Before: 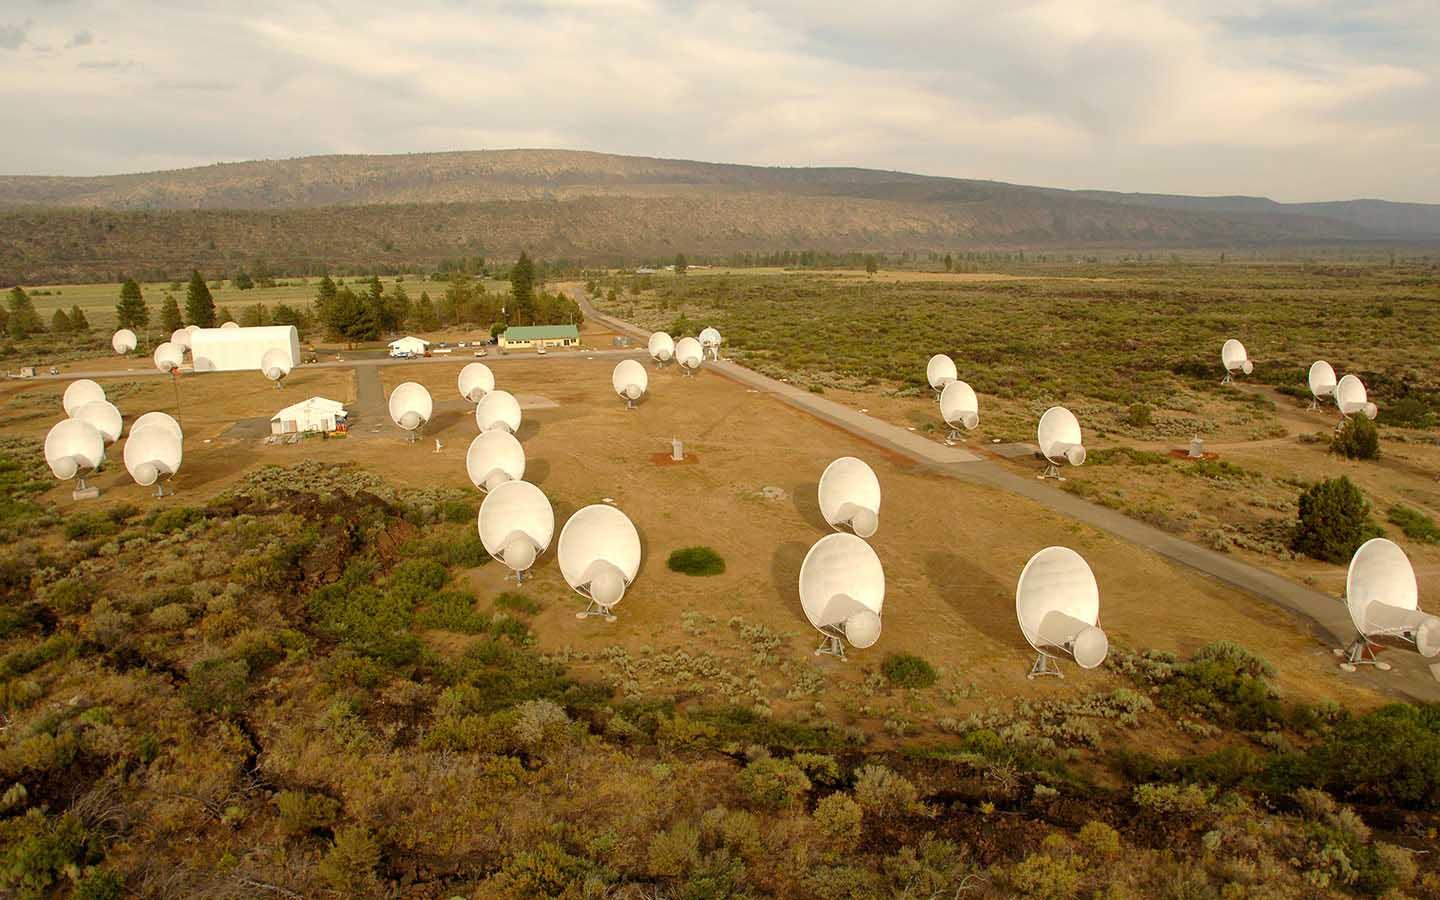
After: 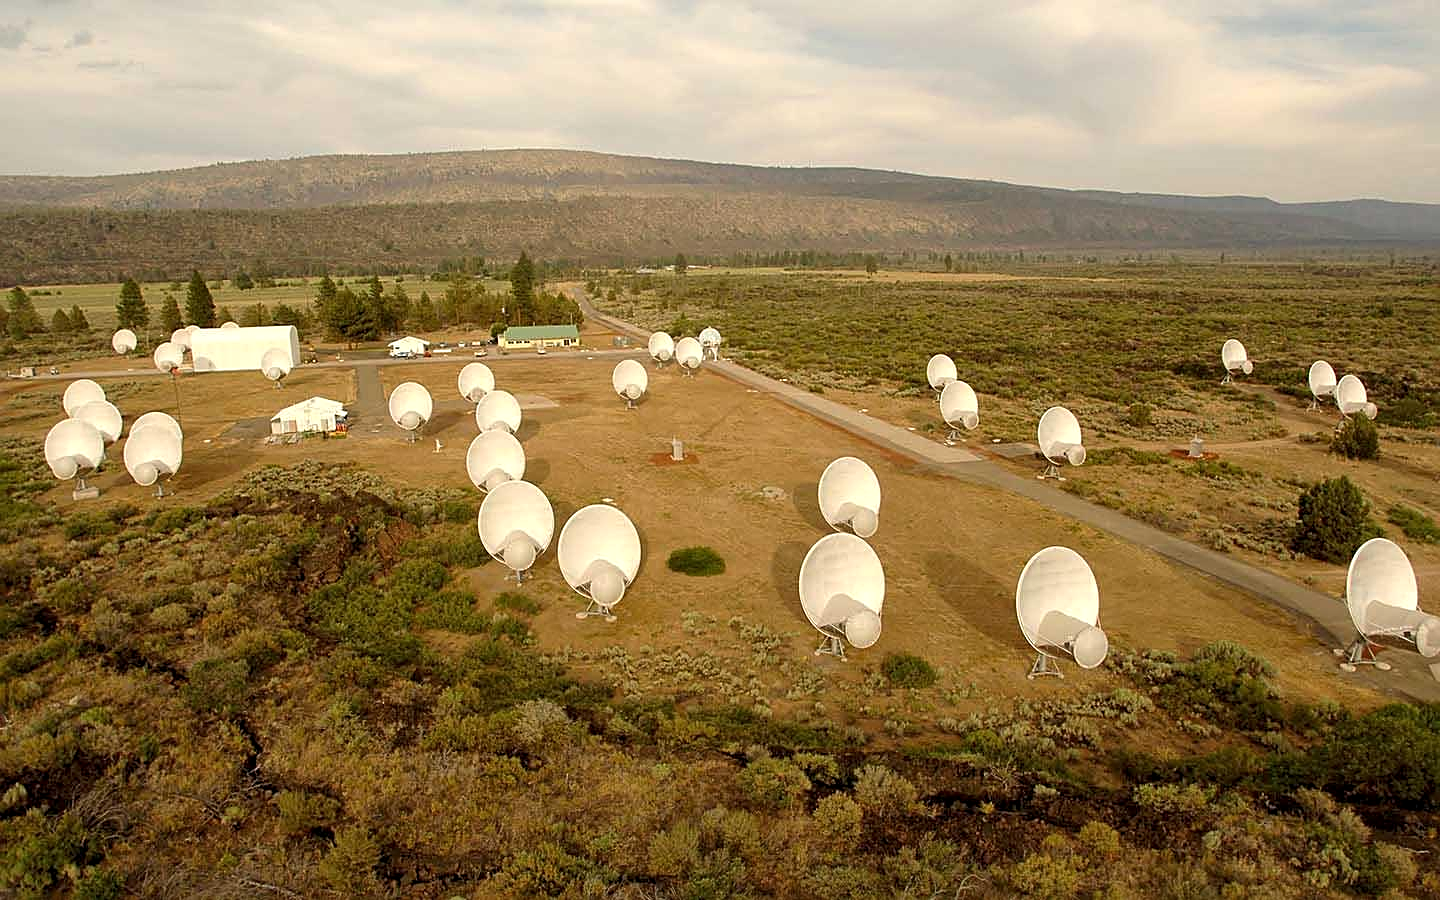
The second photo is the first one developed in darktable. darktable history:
sharpen: on, module defaults
local contrast: highlights 106%, shadows 103%, detail 119%, midtone range 0.2
